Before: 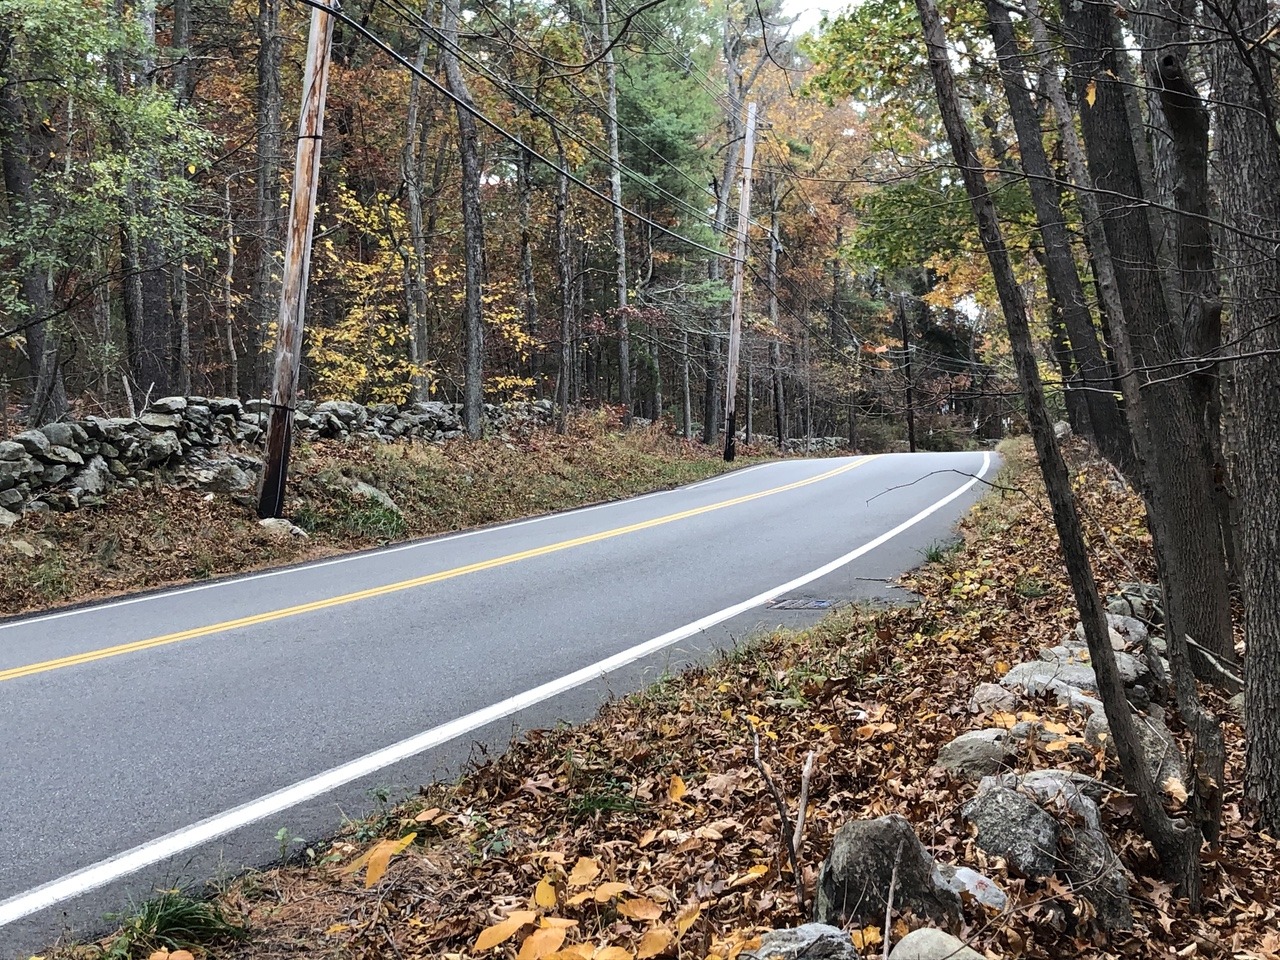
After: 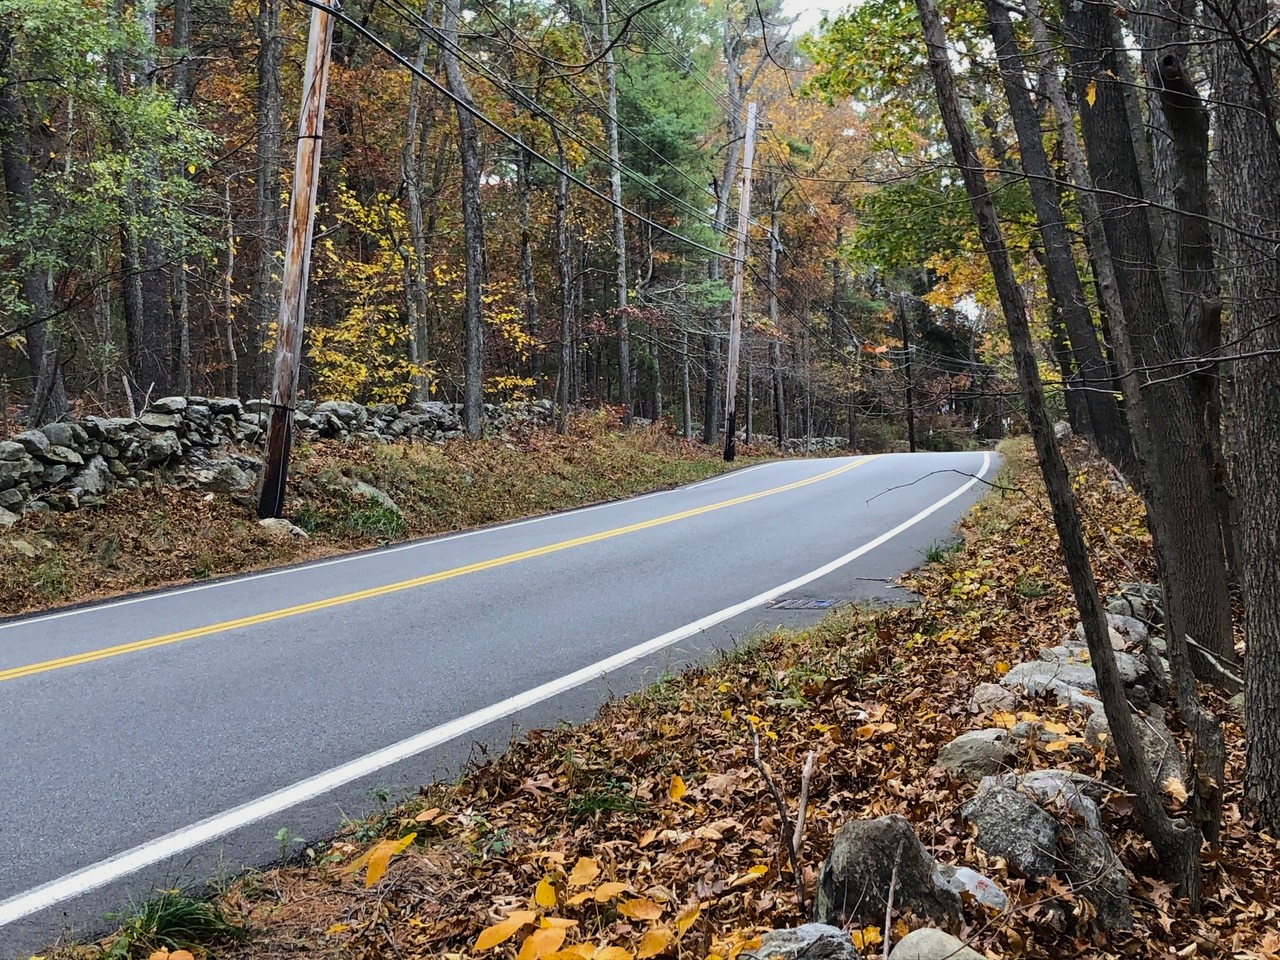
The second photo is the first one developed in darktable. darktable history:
color balance rgb: perceptual saturation grading › global saturation 25%, global vibrance 20%
exposure: exposure -0.242 EV, compensate highlight preservation false
